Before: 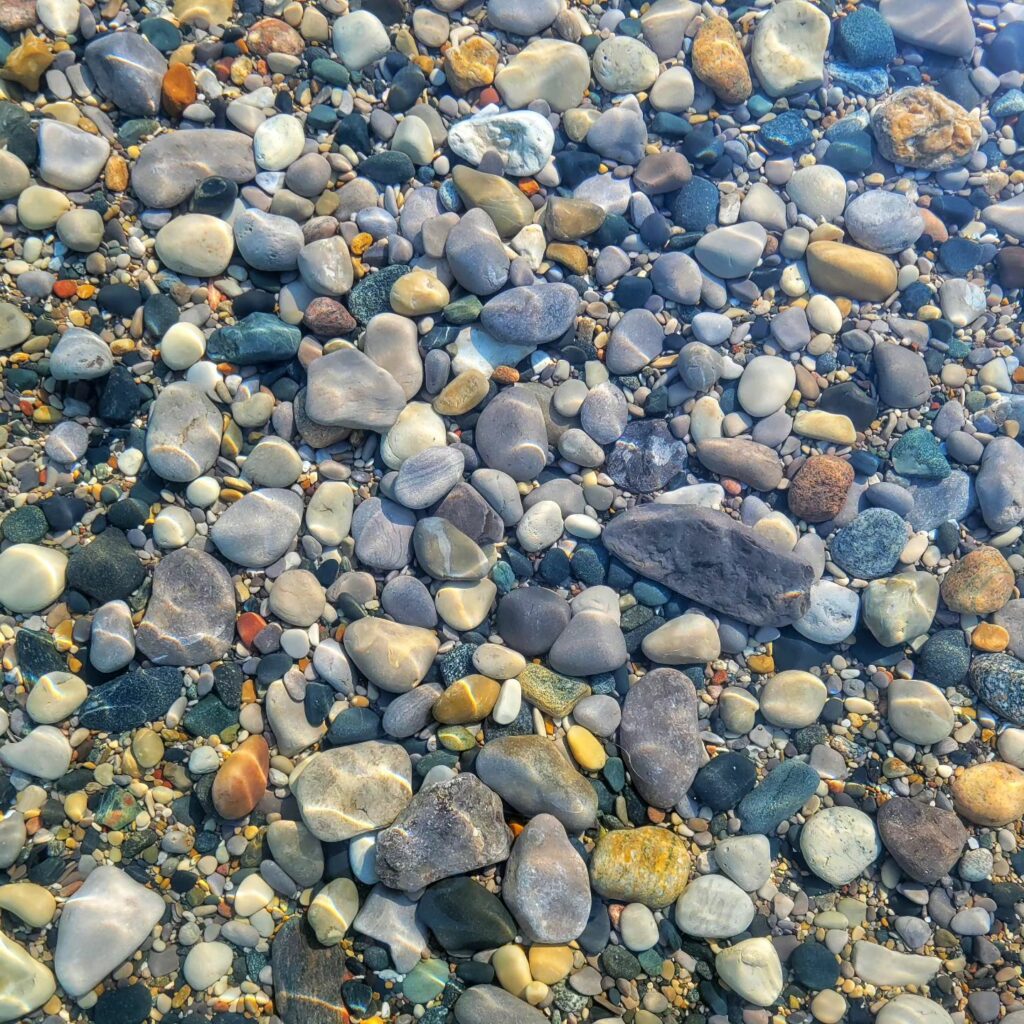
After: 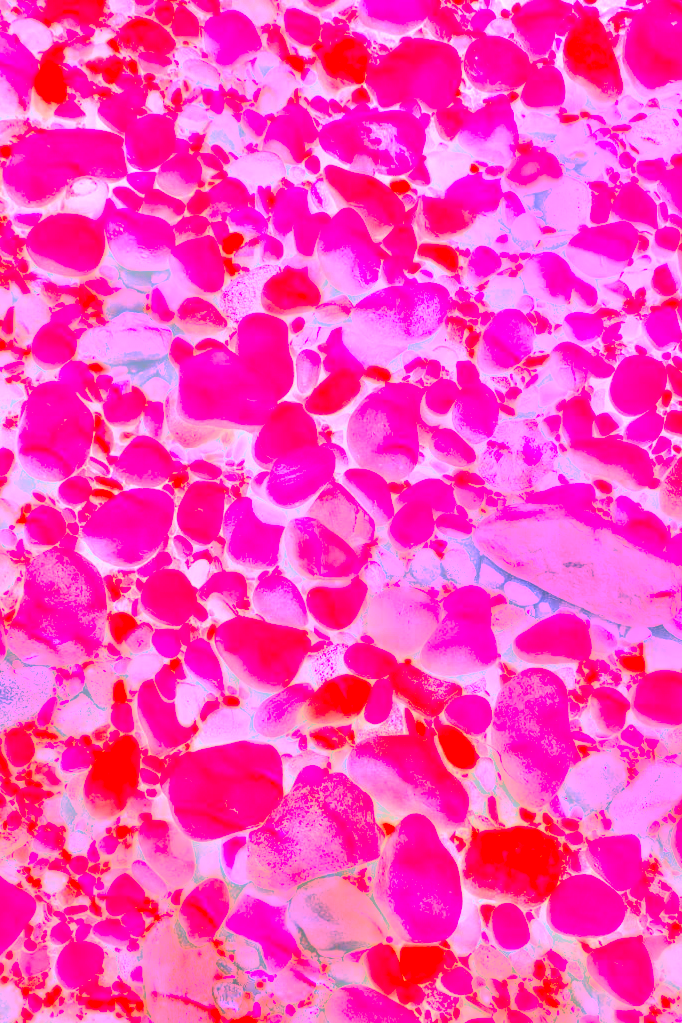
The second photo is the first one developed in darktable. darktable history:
tone curve: curves: ch0 [(0, 0.021) (0.049, 0.044) (0.152, 0.14) (0.328, 0.377) (0.473, 0.543) (0.641, 0.705) (0.85, 0.894) (1, 0.969)]; ch1 [(0, 0) (0.302, 0.331) (0.427, 0.433) (0.472, 0.47) (0.502, 0.503) (0.527, 0.521) (0.564, 0.58) (0.614, 0.626) (0.677, 0.701) (0.859, 0.885) (1, 1)]; ch2 [(0, 0) (0.33, 0.301) (0.447, 0.44) (0.487, 0.496) (0.502, 0.516) (0.535, 0.563) (0.565, 0.593) (0.618, 0.628) (1, 1)], color space Lab, independent channels, preserve colors none
local contrast: on, module defaults
crop and rotate: left 12.673%, right 20.66%
white balance: red 4.26, blue 1.802
bloom: size 9%, threshold 100%, strength 7%
exposure: compensate highlight preservation false
